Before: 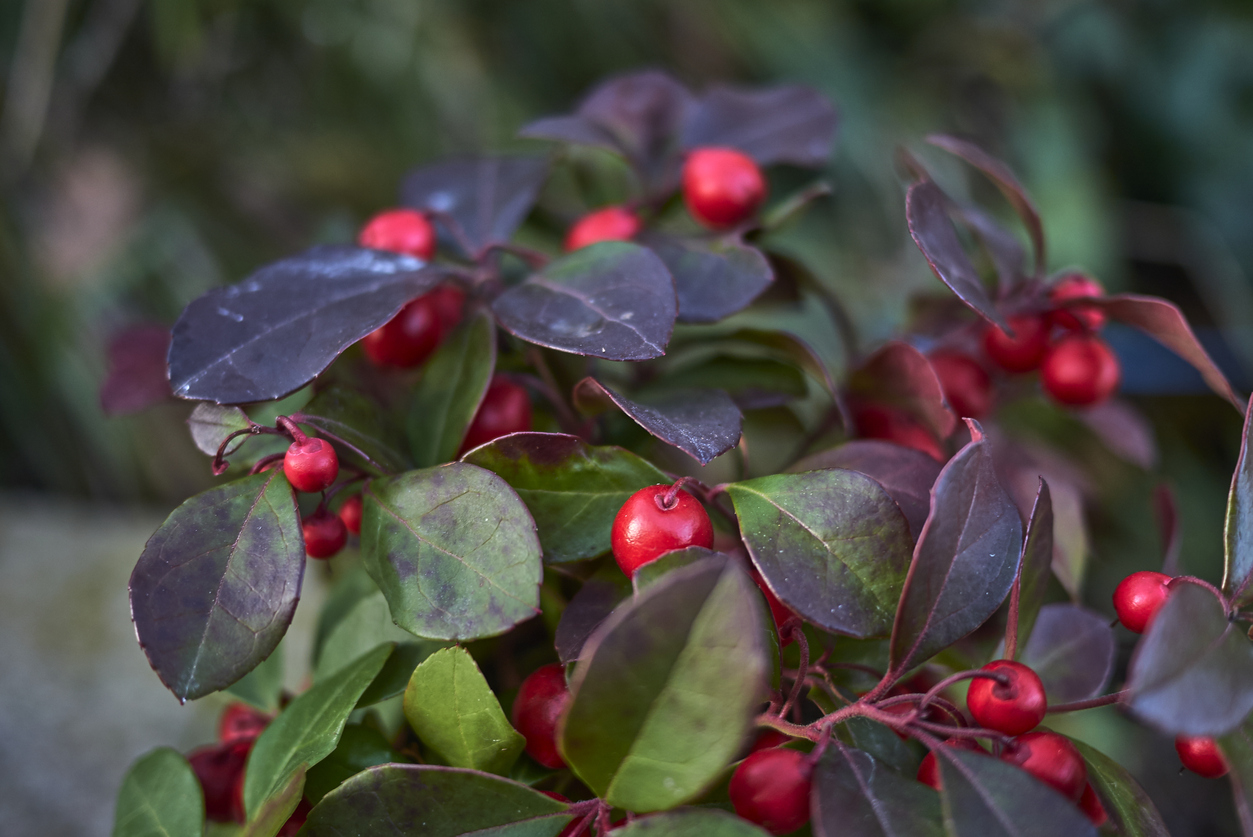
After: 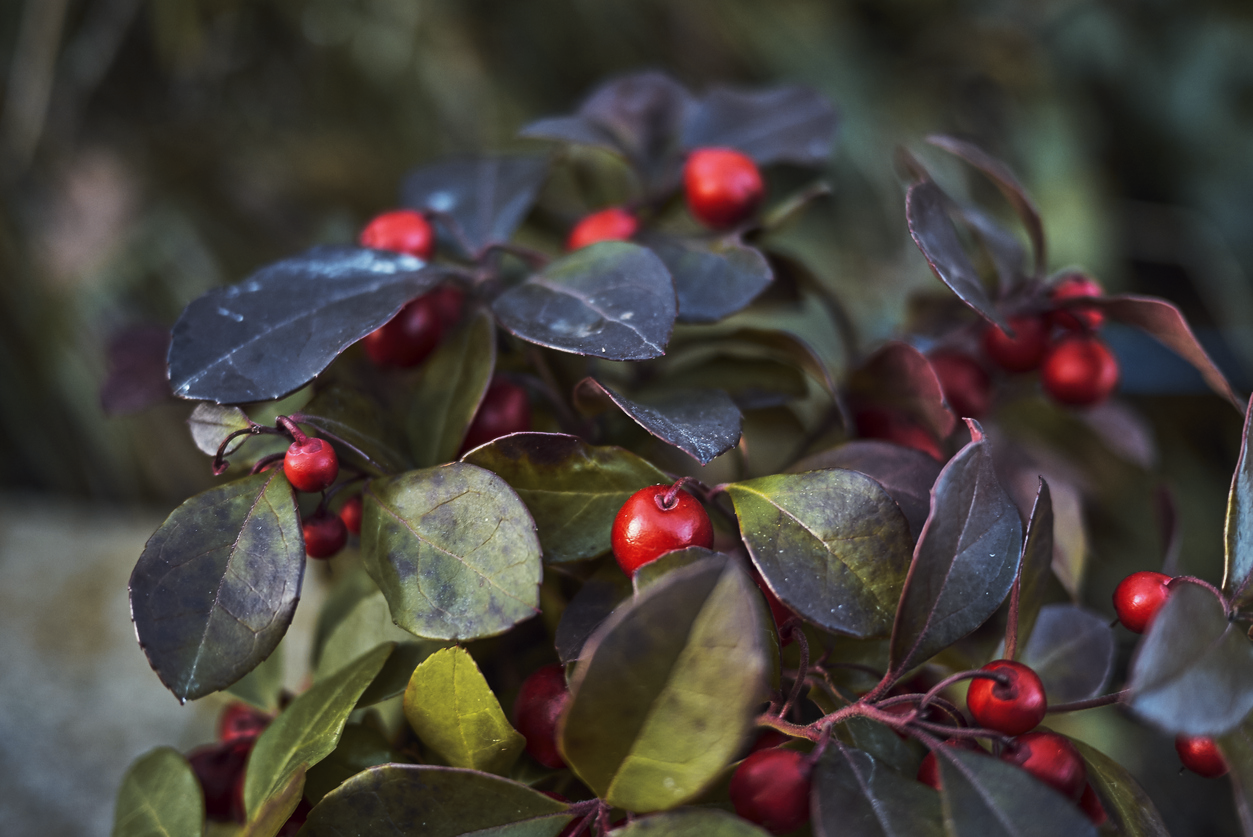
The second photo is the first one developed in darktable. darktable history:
tone curve: curves: ch0 [(0, 0) (0.003, 0.003) (0.011, 0.012) (0.025, 0.023) (0.044, 0.04) (0.069, 0.056) (0.1, 0.082) (0.136, 0.107) (0.177, 0.144) (0.224, 0.186) (0.277, 0.237) (0.335, 0.297) (0.399, 0.37) (0.468, 0.465) (0.543, 0.567) (0.623, 0.68) (0.709, 0.782) (0.801, 0.86) (0.898, 0.924) (1, 1)], preserve colors none
color look up table: target L [94.13, 95.35, 91.36, 88.11, 83.29, 75.98, 74.02, 72.18, 66.77, 60.38, 50.93, 49.86, 30.43, 4.408, 200.19, 86.67, 77.42, 65.94, 65.92, 60.21, 59.46, 46.97, 44.84, 39.09, 36.39, 31.78, 13.51, 97.26, 80.91, 71.28, 64.75, 55.59, 51.58, 47.99, 60.44, 50.94, 40.8, 26.08, 25.33, 33.17, 24.02, 3.501, 5.732, 92.82, 87.3, 74.1, 63.35, 43.56, 34.42], target a [-14.23, -16.59, -34.59, -25.34, -29.38, -10.45, -26.59, -8.973, -1.666, -21.8, -6.462, -16.44, -13.68, 1.397, 0, -3.886, 5.66, 31.42, 15.2, 30.73, 35.53, 56.84, 24.32, 48.8, 5.058, 19.28, 30.7, -0.65, 11.97, 8.402, -0.59, 42.14, 50.32, 54.1, -16.56, -0.172, 19.02, 36.82, 36.6, -0.353, 25.89, 13.77, 21.53, -17.42, -9.694, -20.07, -21.57, -8.127, -10.71], target b [82.62, 70.12, 73.42, 66.64, 67.61, 59.88, 21.51, 15.9, 38.32, 44.31, 40.79, 35.04, 19.25, 3.986, 0, 70.07, 62.73, 2.403, 29.97, 52.06, 35.97, 56.7, 6.663, 40.54, 11.4, 37.08, 18.1, 2.5, -4.954, -20.41, 0.997, -23.49, 1.114, -18.97, -35.62, -39.17, -24.37, -46.94, -8.436, -29.36, -51.85, -10.62, -42.31, 0.335, -11.04, -25.54, 1.727, -16.47, -2.243], num patches 49
